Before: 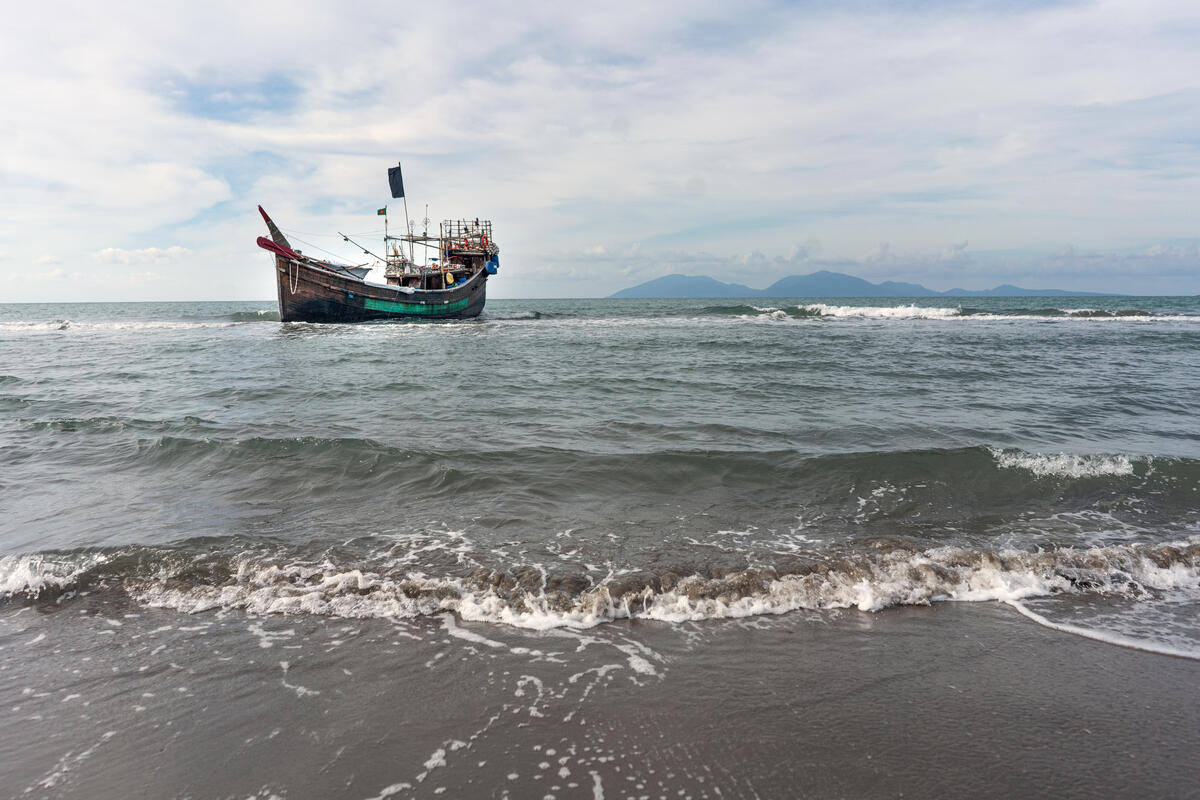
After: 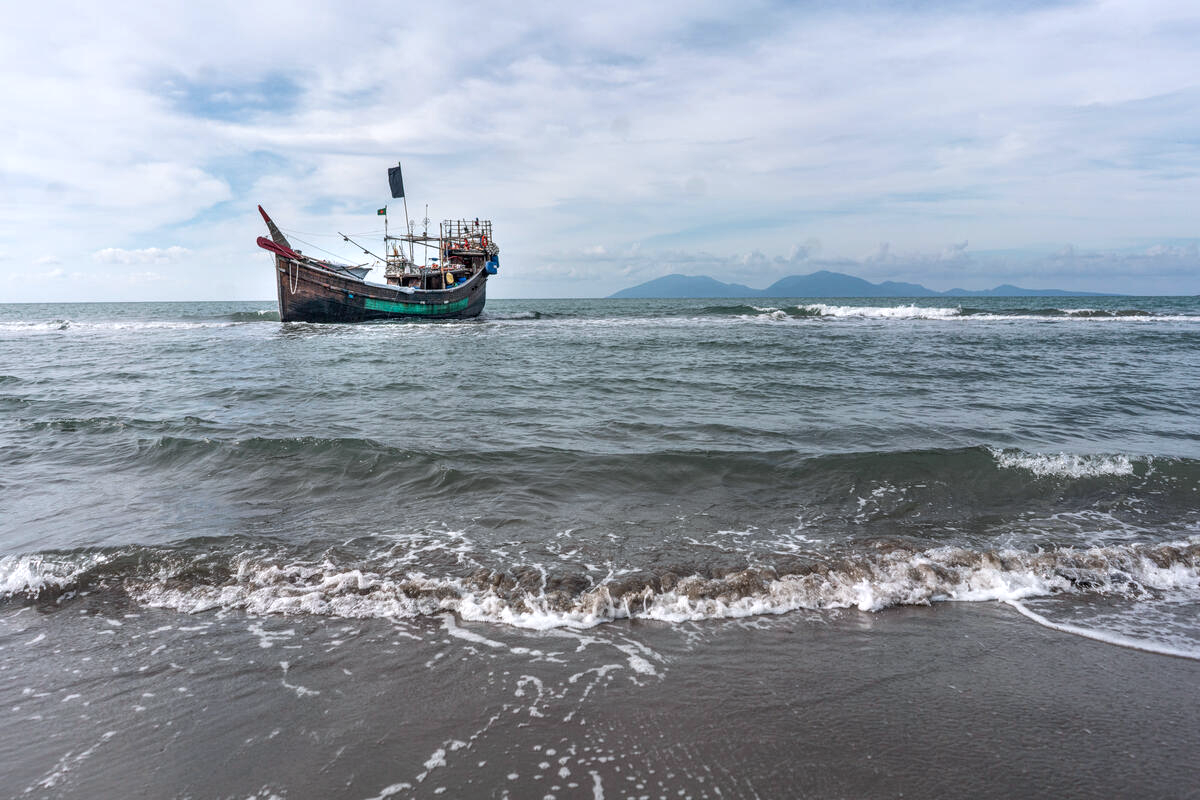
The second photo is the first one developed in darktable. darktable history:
local contrast: on, module defaults
color correction: highlights a* -0.648, highlights b* -8.33
